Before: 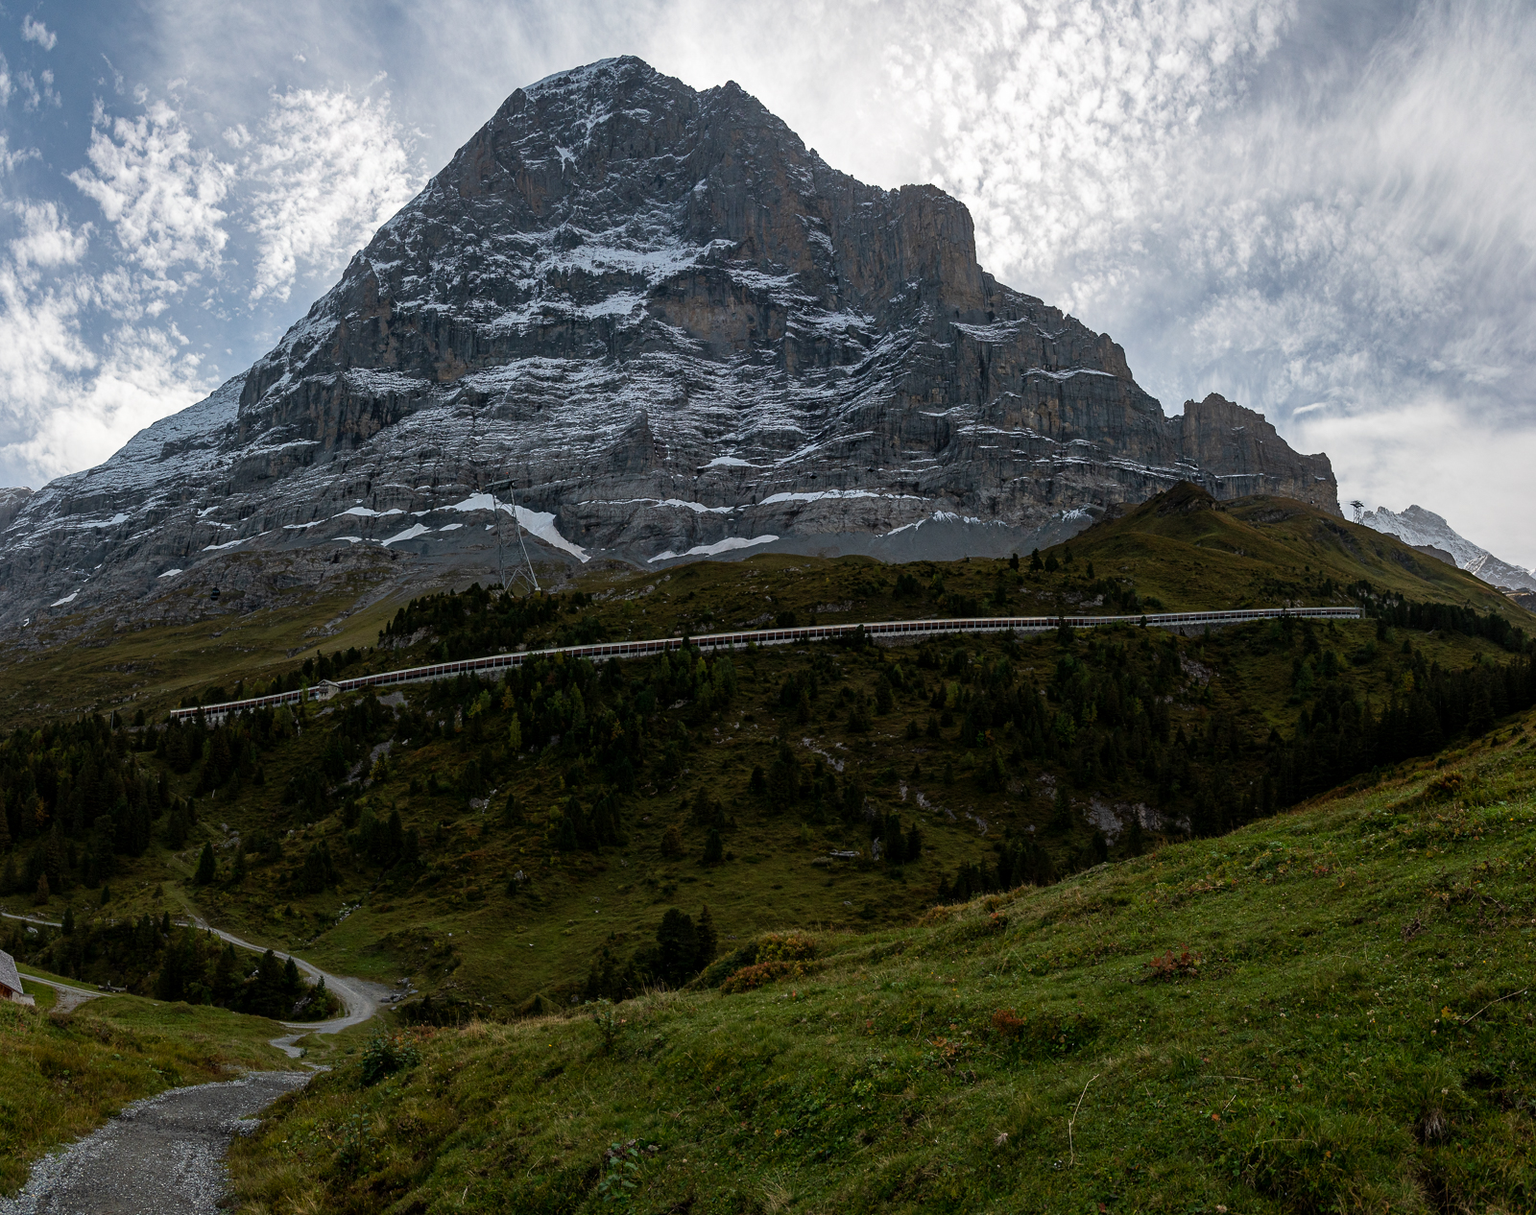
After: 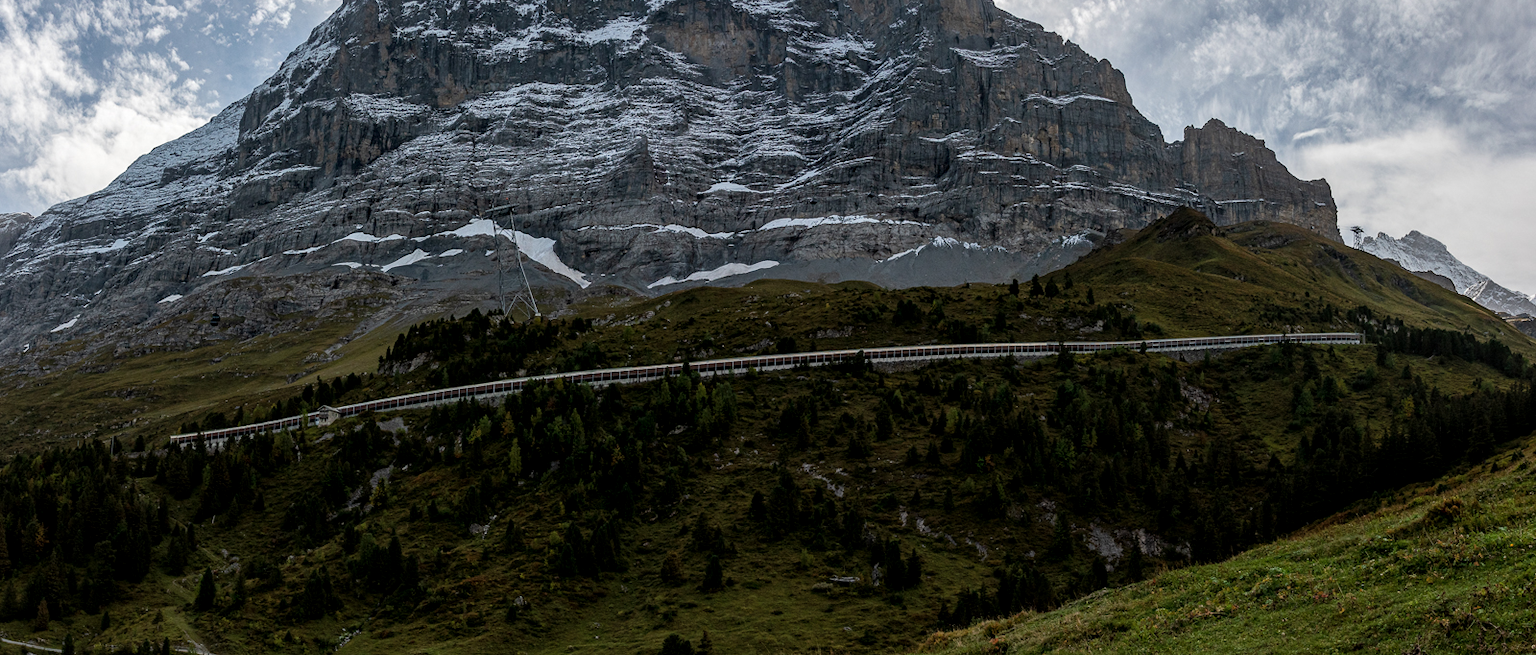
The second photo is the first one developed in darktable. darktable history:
crop and rotate: top 22.666%, bottom 23.346%
local contrast: on, module defaults
